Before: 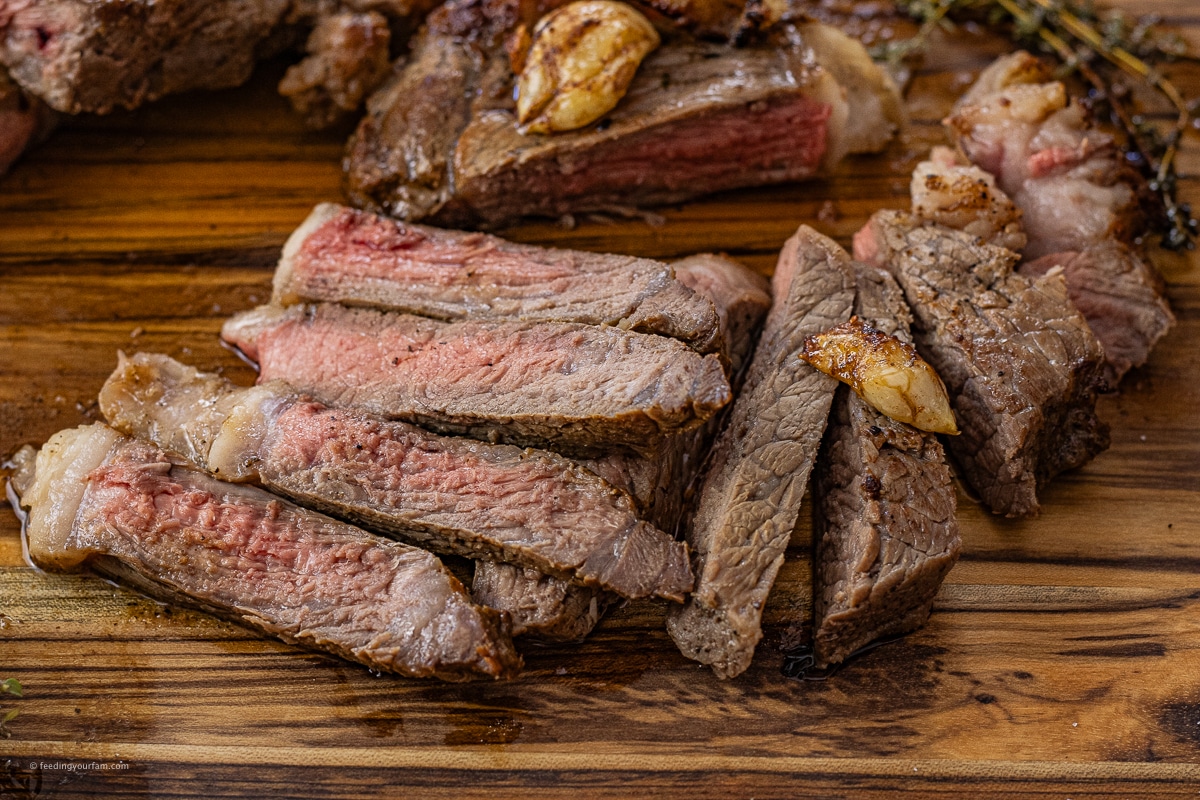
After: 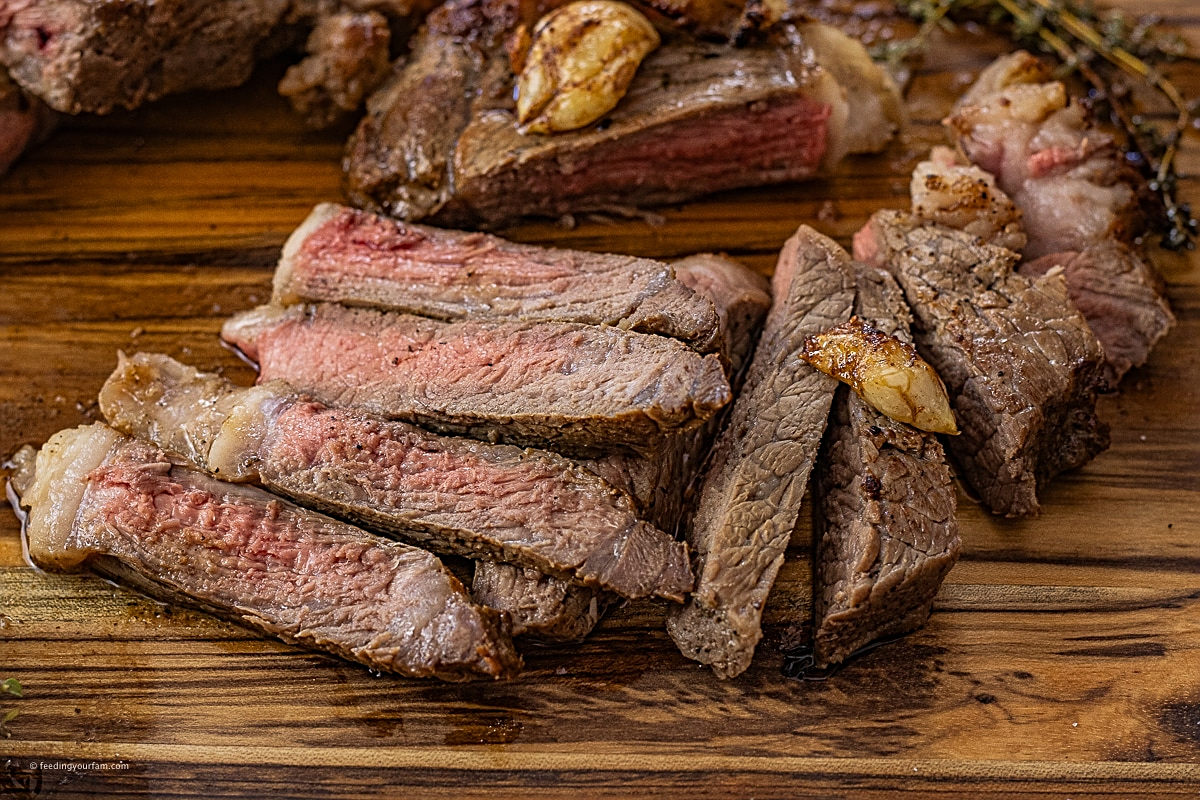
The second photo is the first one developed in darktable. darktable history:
sharpen: on, module defaults
velvia: strength 15%
